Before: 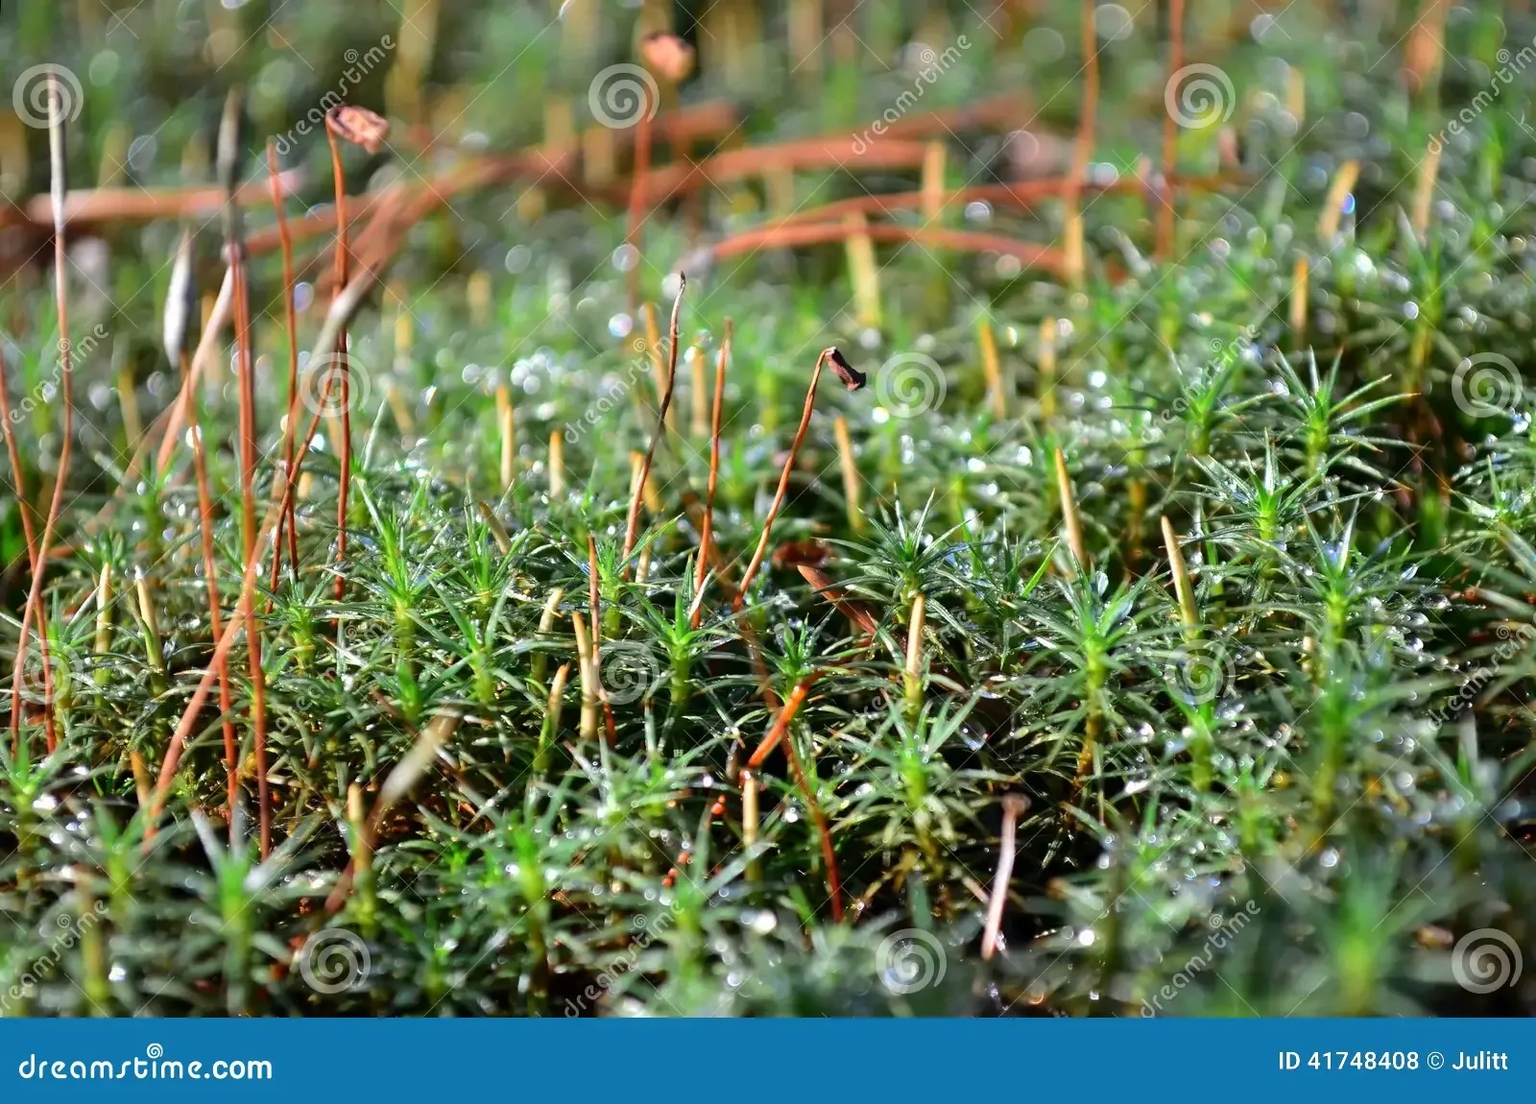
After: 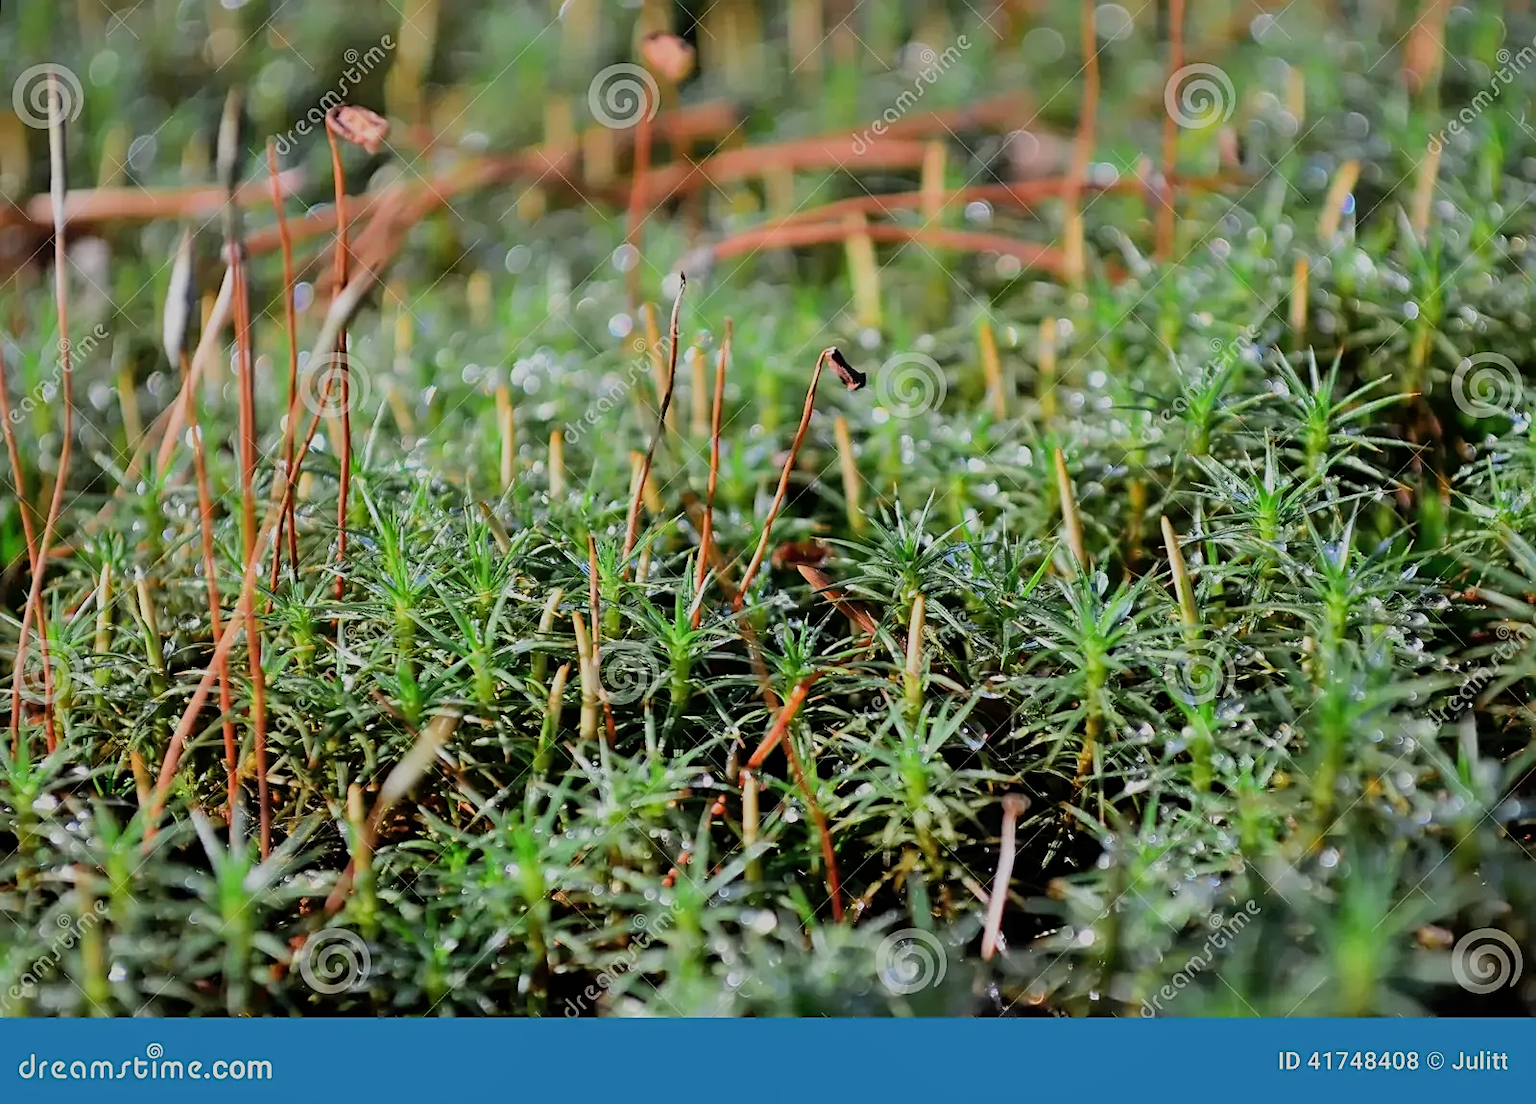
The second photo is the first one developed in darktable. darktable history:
shadows and highlights: on, module defaults
filmic rgb: black relative exposure -7.65 EV, white relative exposure 4.56 EV, hardness 3.61
sharpen: on, module defaults
